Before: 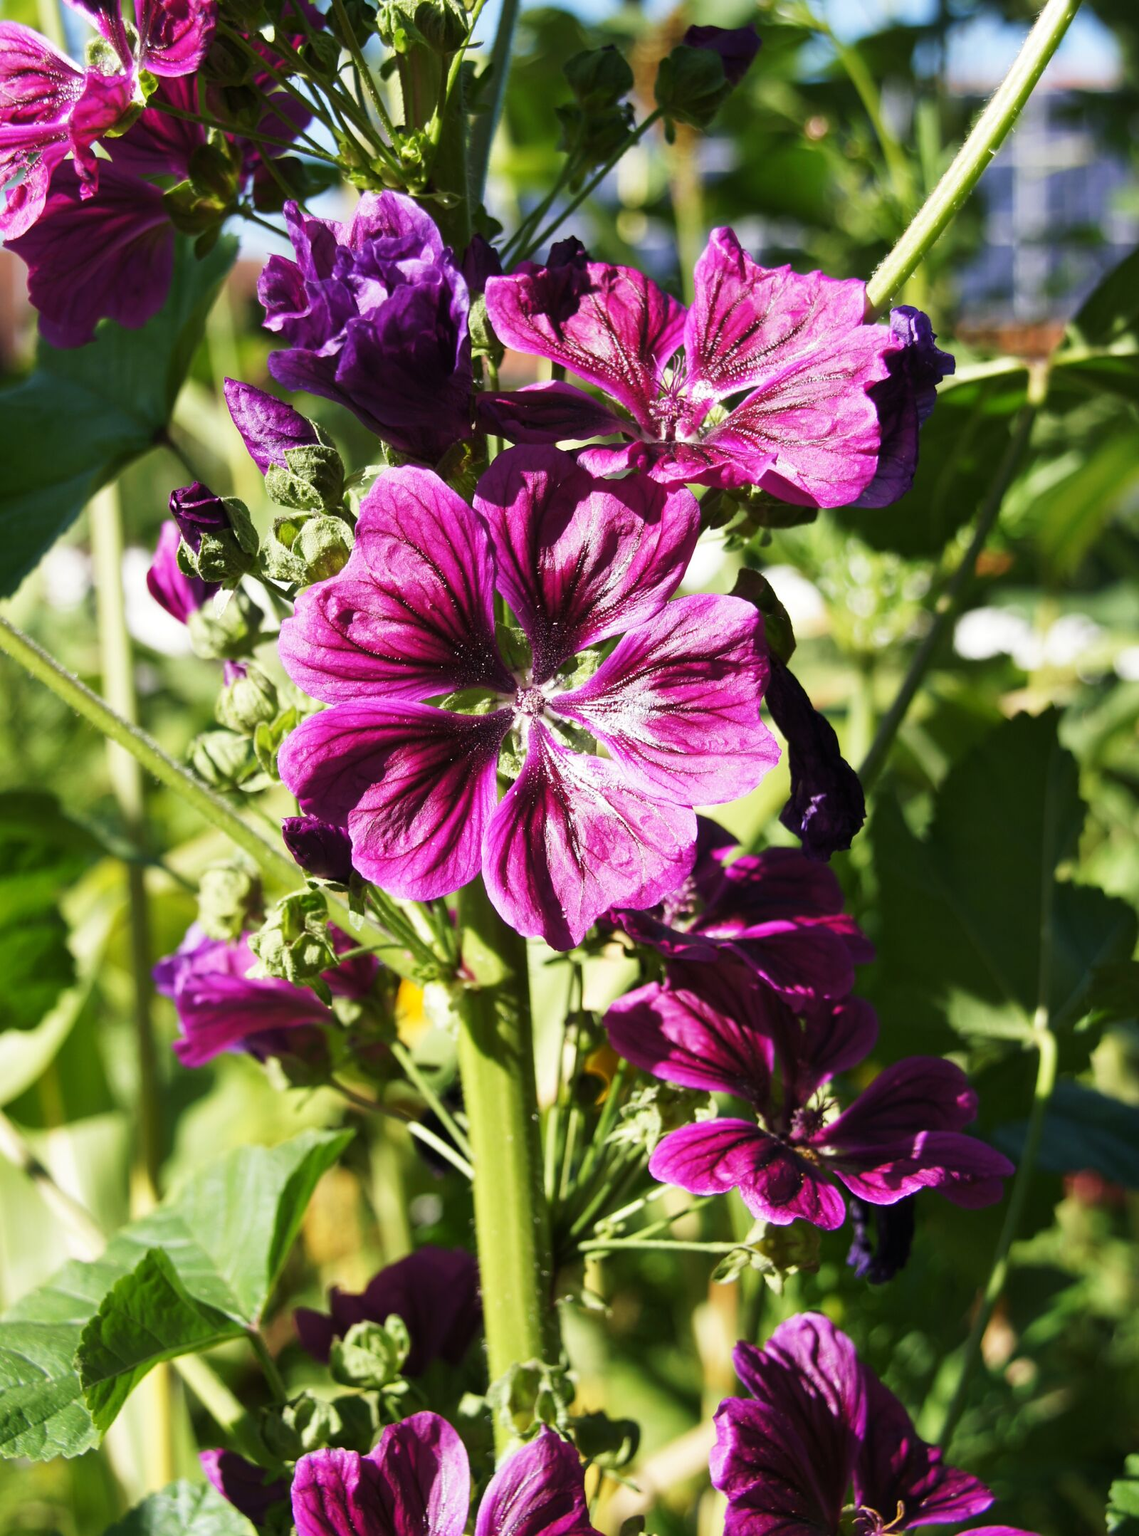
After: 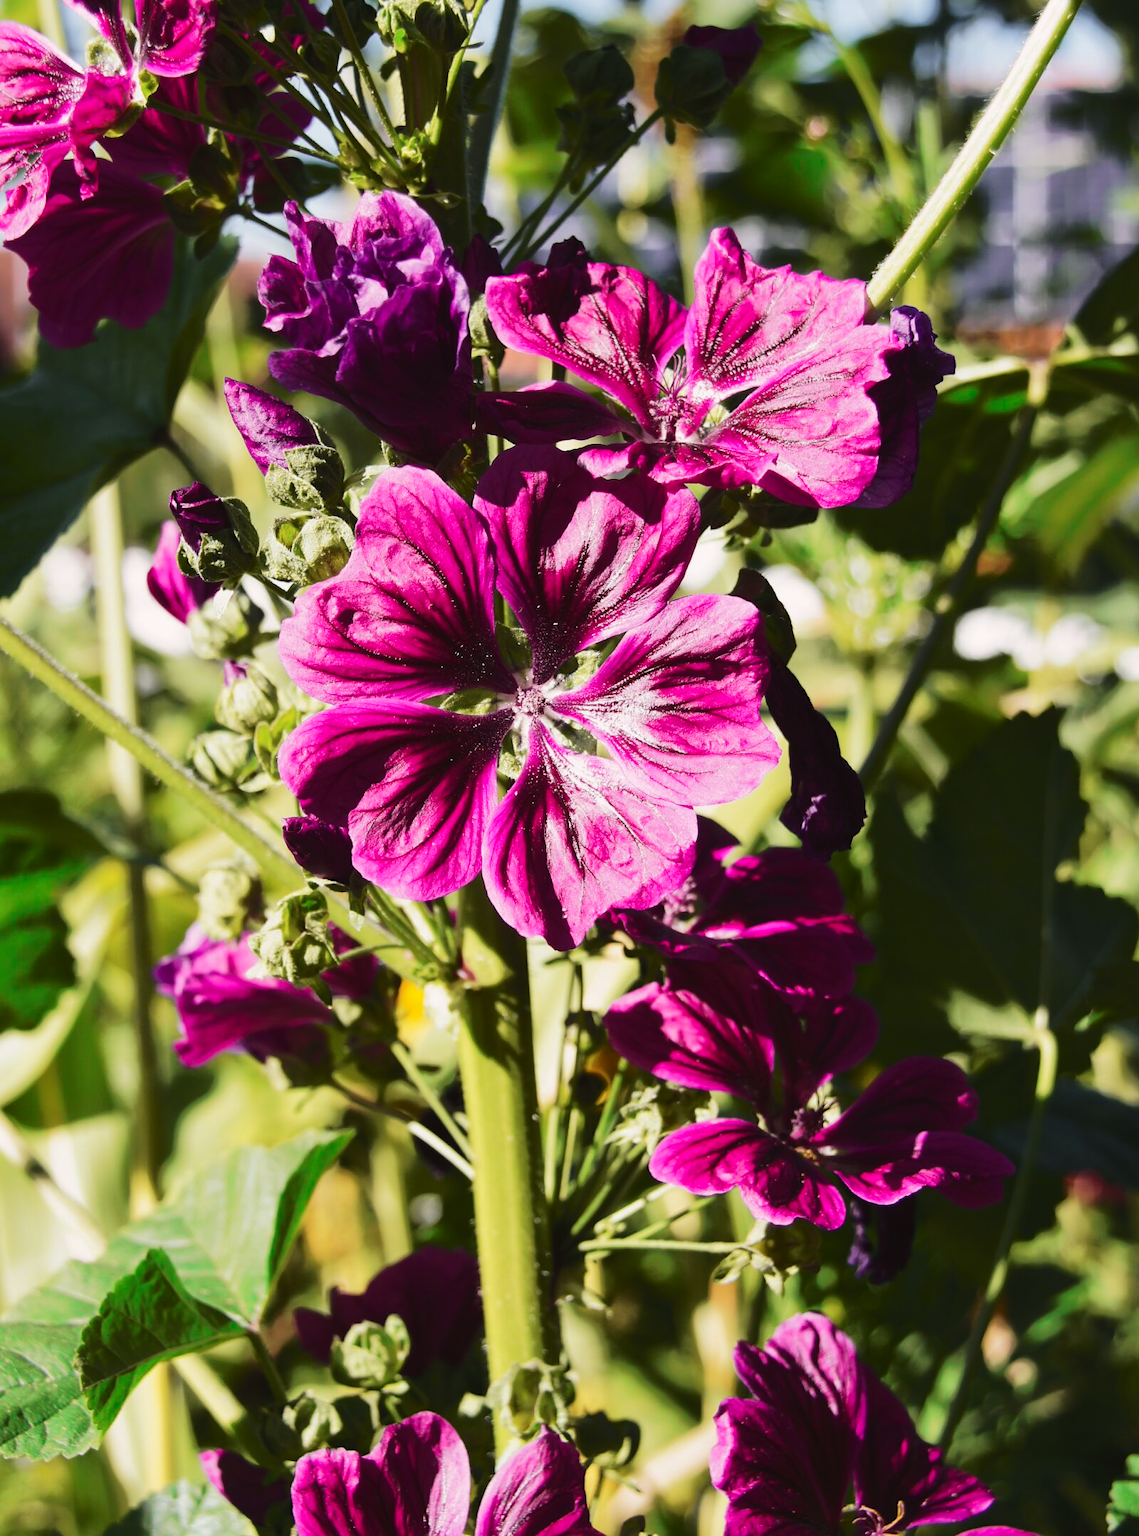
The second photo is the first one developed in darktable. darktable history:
tone curve: curves: ch0 [(0, 0.032) (0.094, 0.08) (0.265, 0.208) (0.41, 0.417) (0.498, 0.496) (0.638, 0.673) (0.845, 0.828) (0.994, 0.964)]; ch1 [(0, 0) (0.161, 0.092) (0.37, 0.302) (0.417, 0.434) (0.492, 0.502) (0.576, 0.589) (0.644, 0.638) (0.725, 0.765) (1, 1)]; ch2 [(0, 0) (0.352, 0.403) (0.45, 0.469) (0.521, 0.515) (0.55, 0.528) (0.589, 0.576) (1, 1)], color space Lab, independent channels, preserve colors none
